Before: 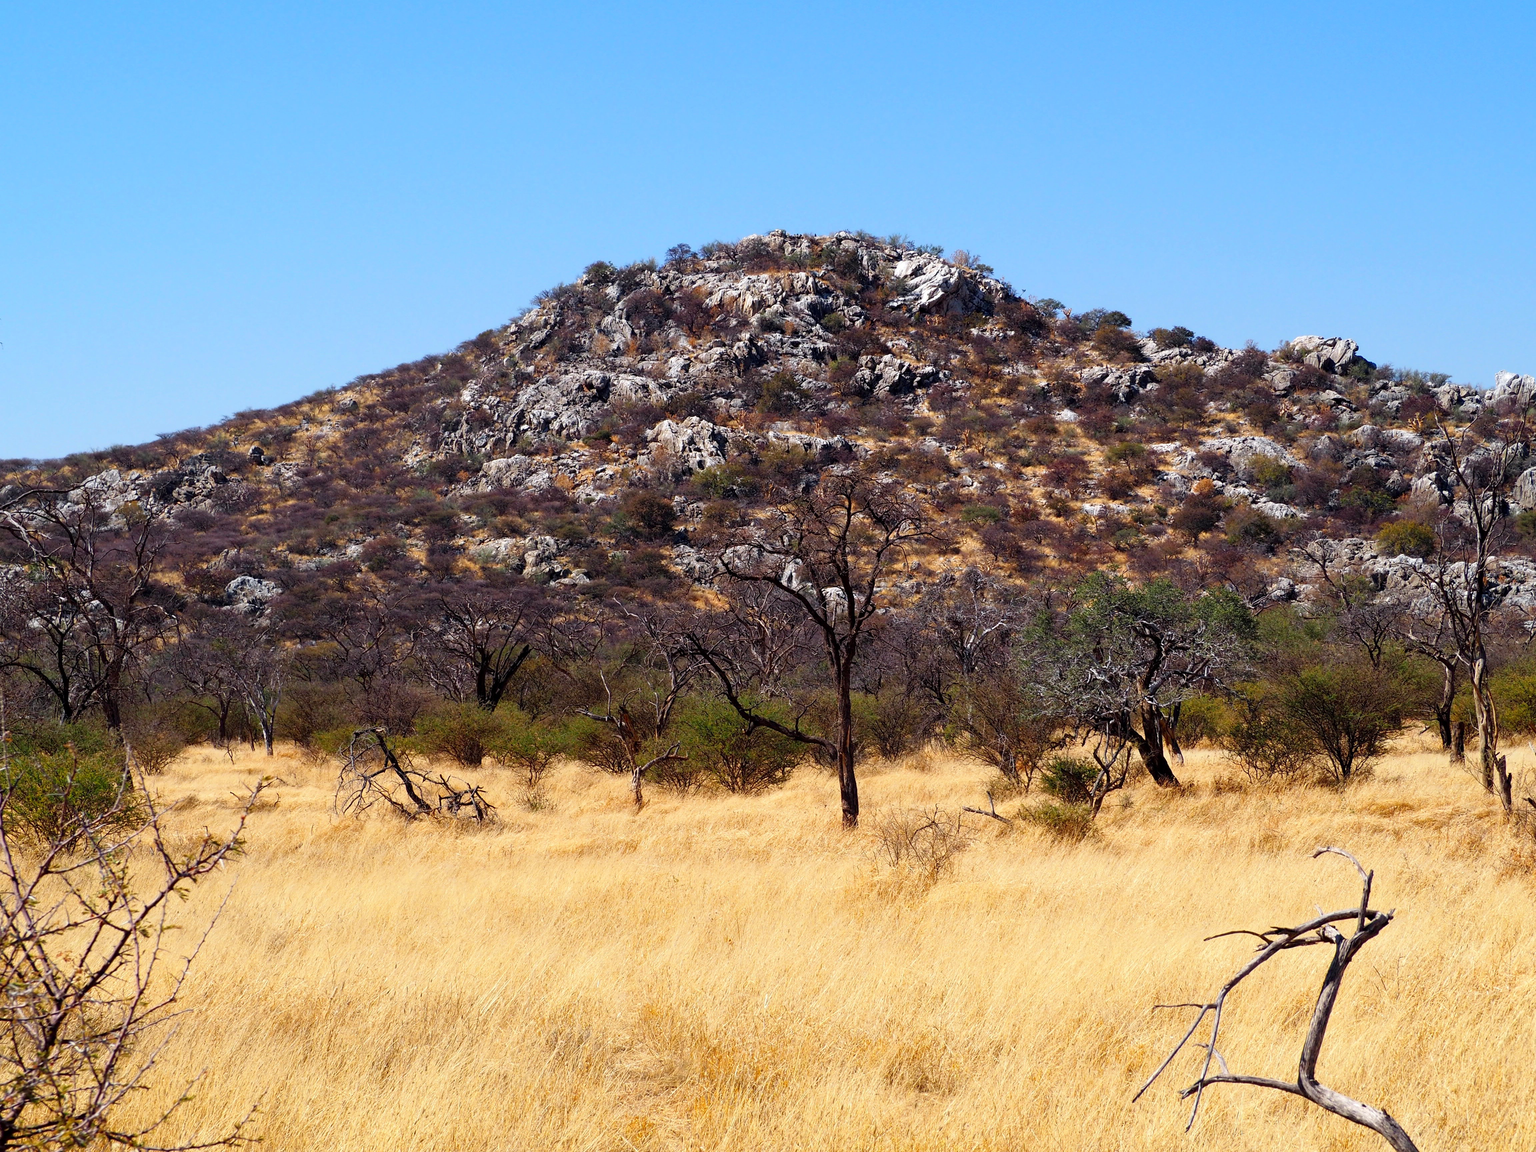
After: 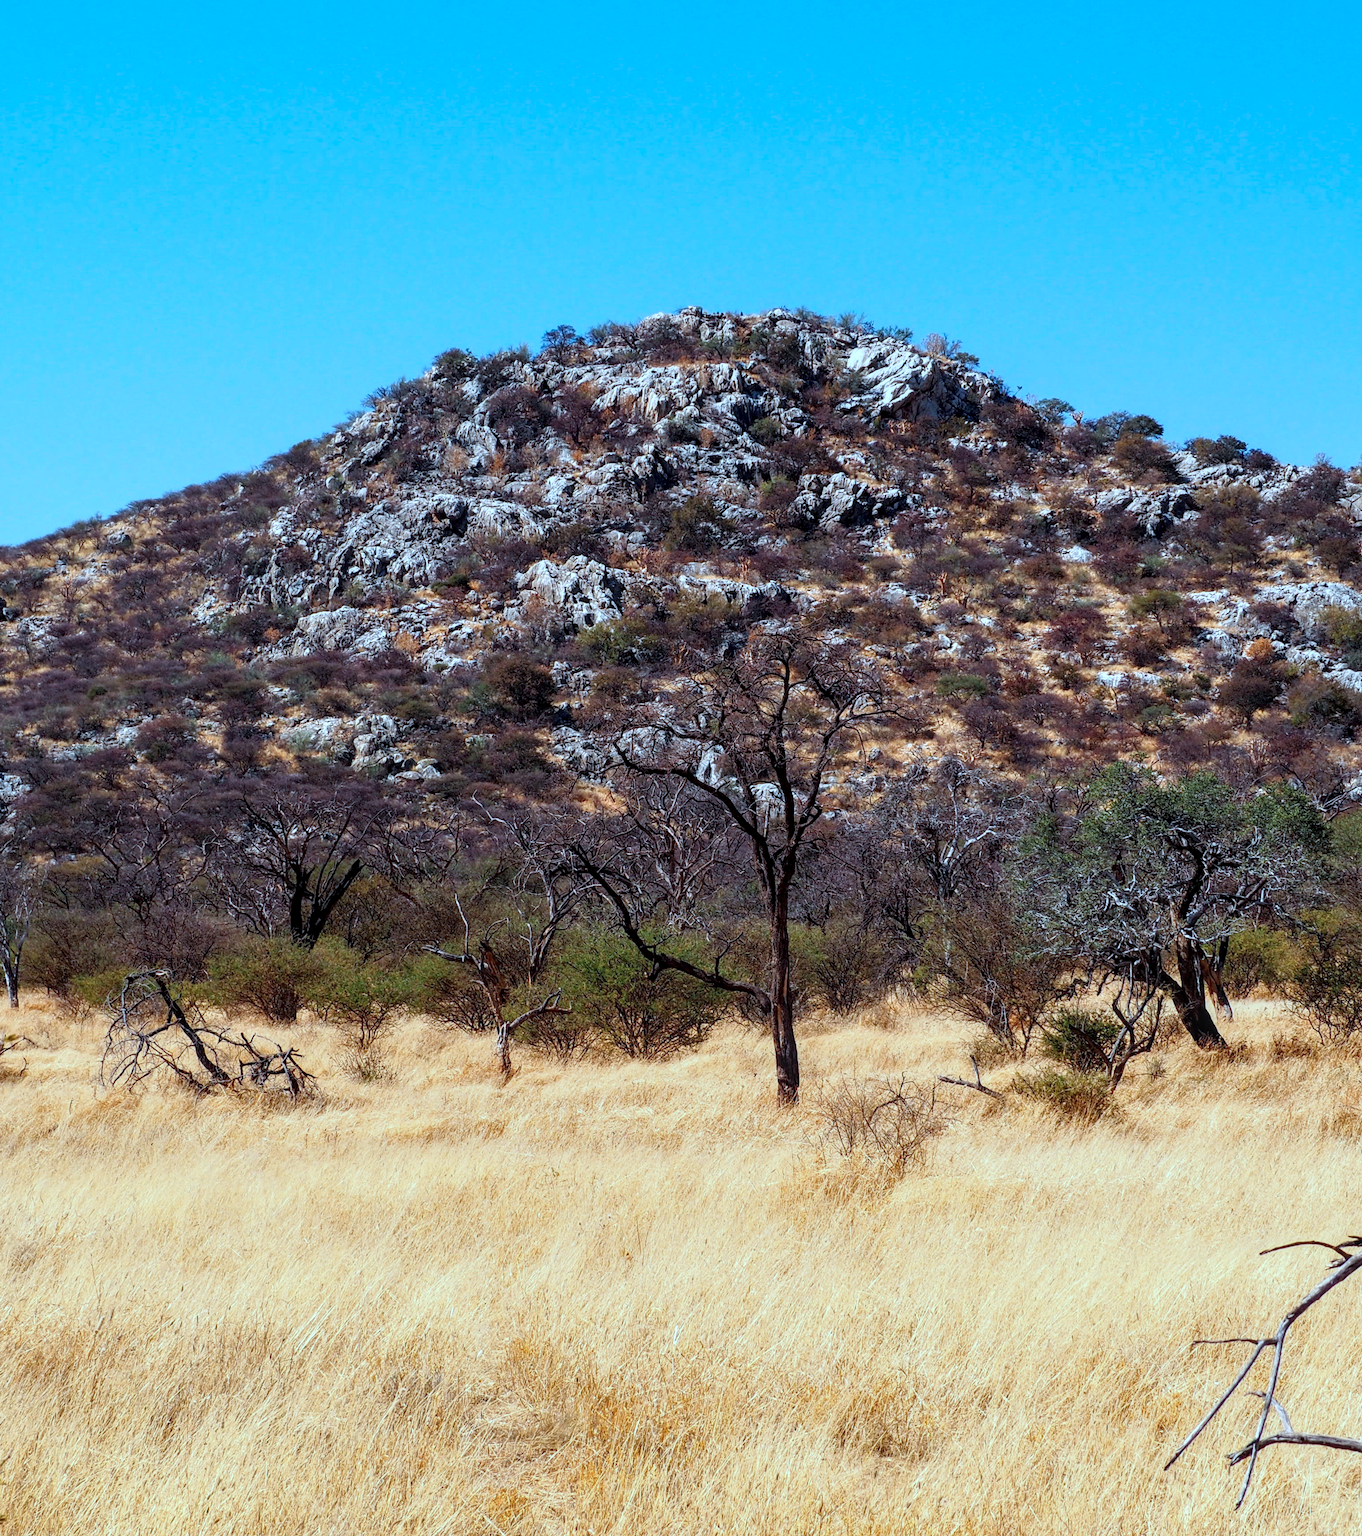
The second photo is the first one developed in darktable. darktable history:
color correction: highlights a* -9.73, highlights b* -21.22
local contrast: on, module defaults
crop: left 16.899%, right 16.556%
